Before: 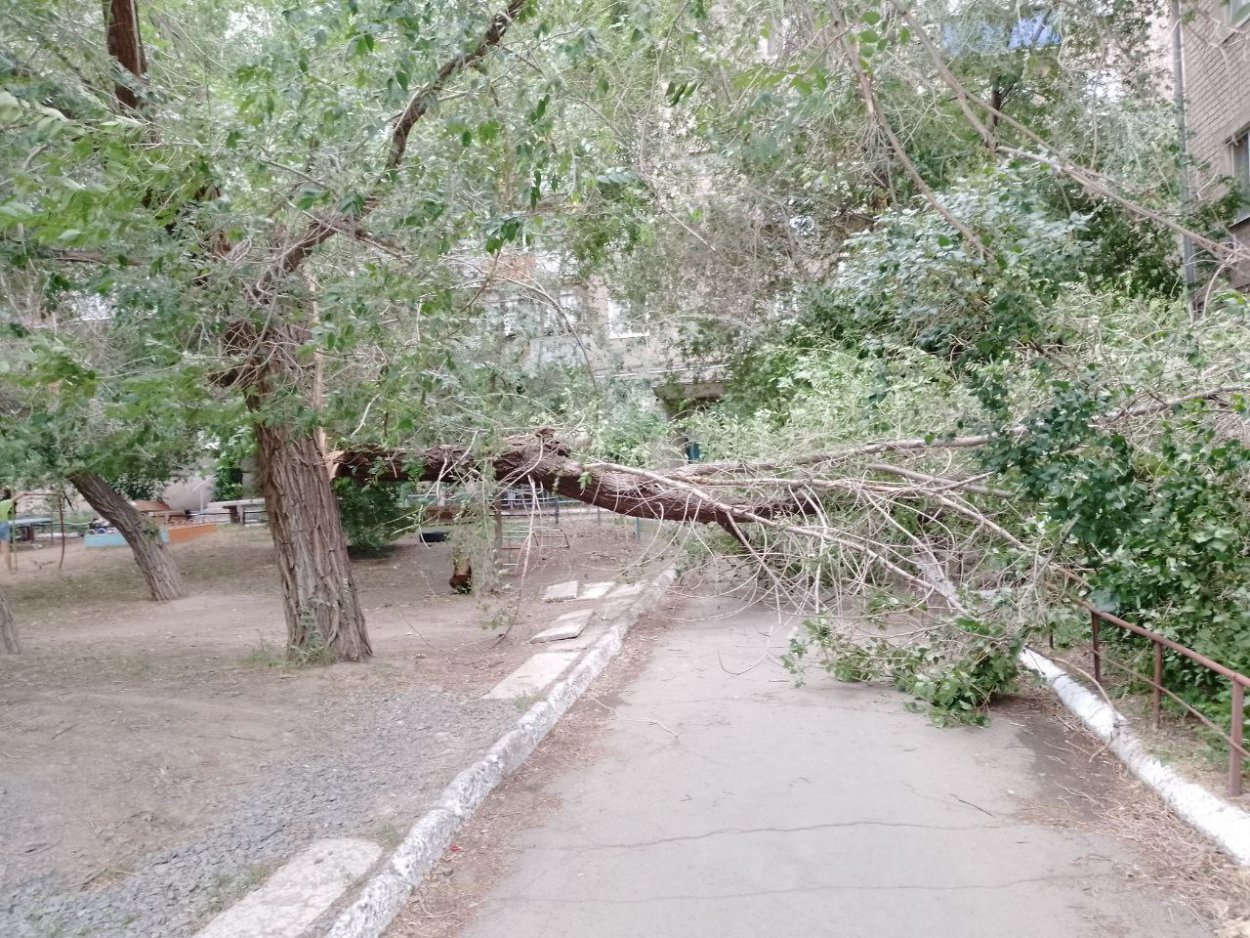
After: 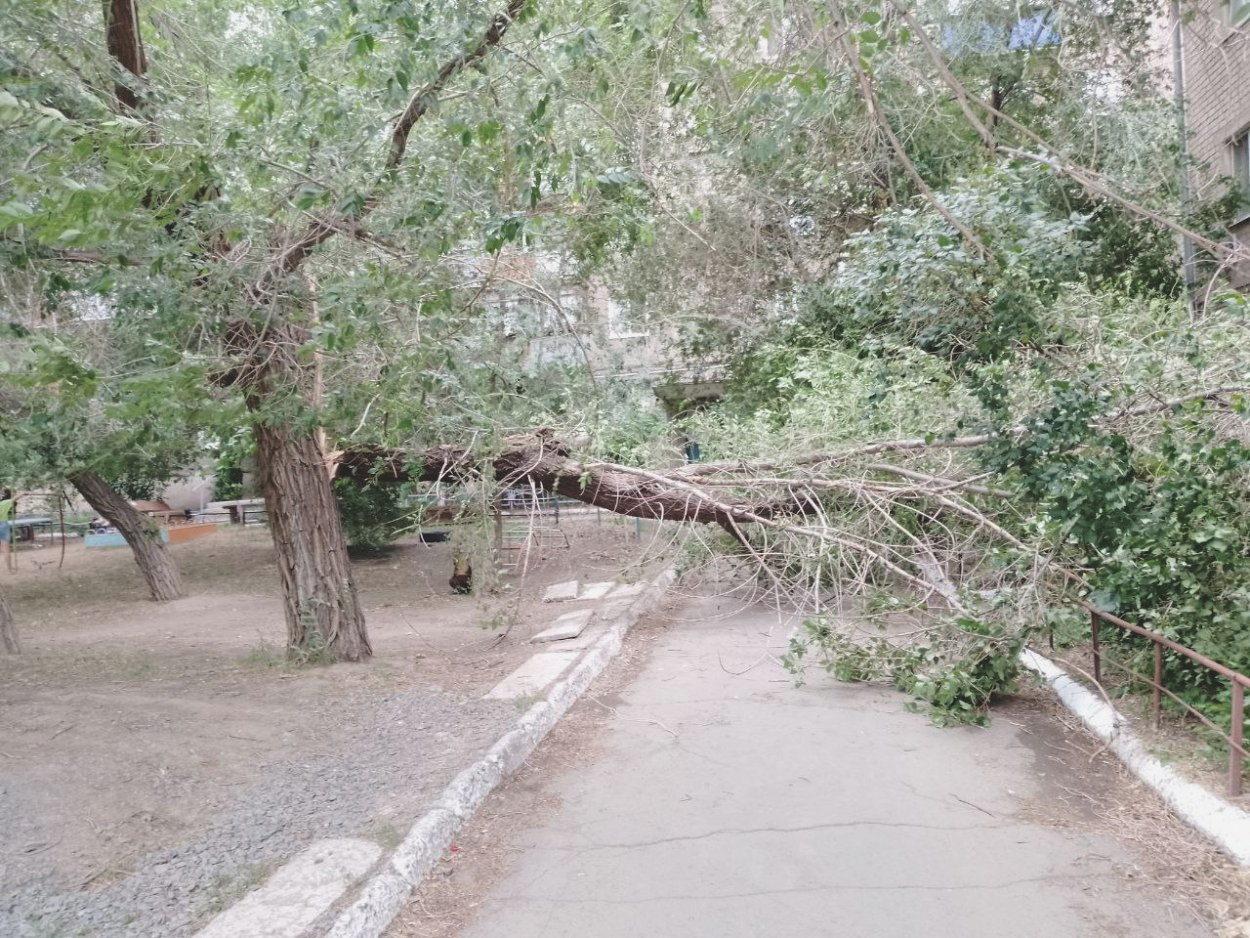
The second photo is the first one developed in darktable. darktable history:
filmic rgb: black relative exposure -12.78 EV, white relative exposure 2.81 EV, target black luminance 0%, hardness 8.6, latitude 70.58%, contrast 1.134, shadows ↔ highlights balance -1.15%, add noise in highlights 0.001, preserve chrominance max RGB, color science v3 (2019), use custom middle-gray values true, iterations of high-quality reconstruction 0, contrast in highlights soft
exposure: black level correction -0.026, exposure -0.118 EV, compensate exposure bias true, compensate highlight preservation false
